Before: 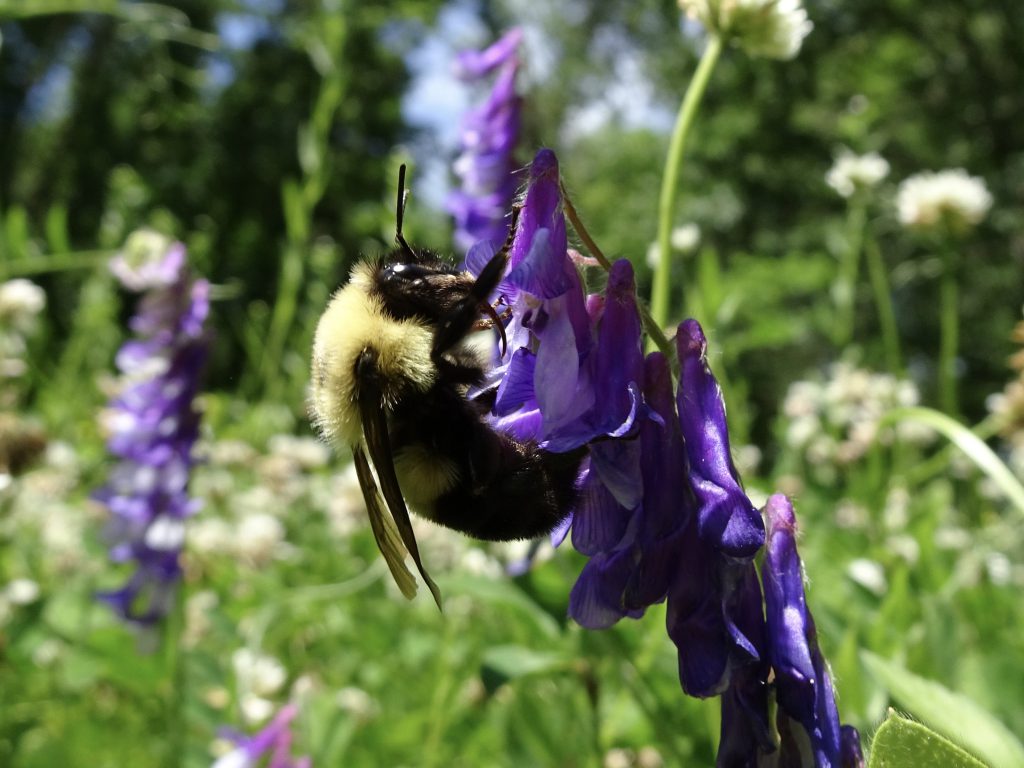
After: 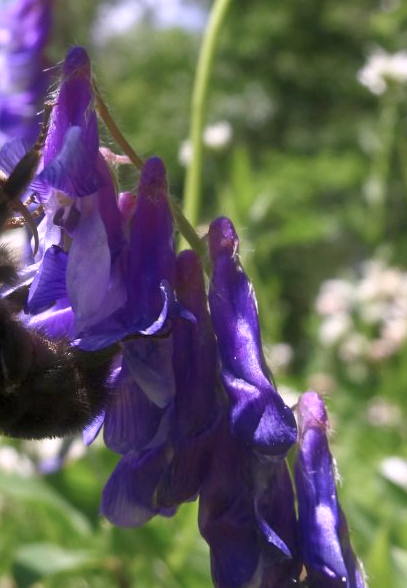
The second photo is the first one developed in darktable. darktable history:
crop: left 45.721%, top 13.393%, right 14.118%, bottom 10.01%
white balance: red 1.066, blue 1.119
haze removal: strength -0.1, adaptive false
rgb curve: curves: ch0 [(0, 0) (0.072, 0.166) (0.217, 0.293) (0.414, 0.42) (1, 1)], compensate middle gray true, preserve colors basic power
